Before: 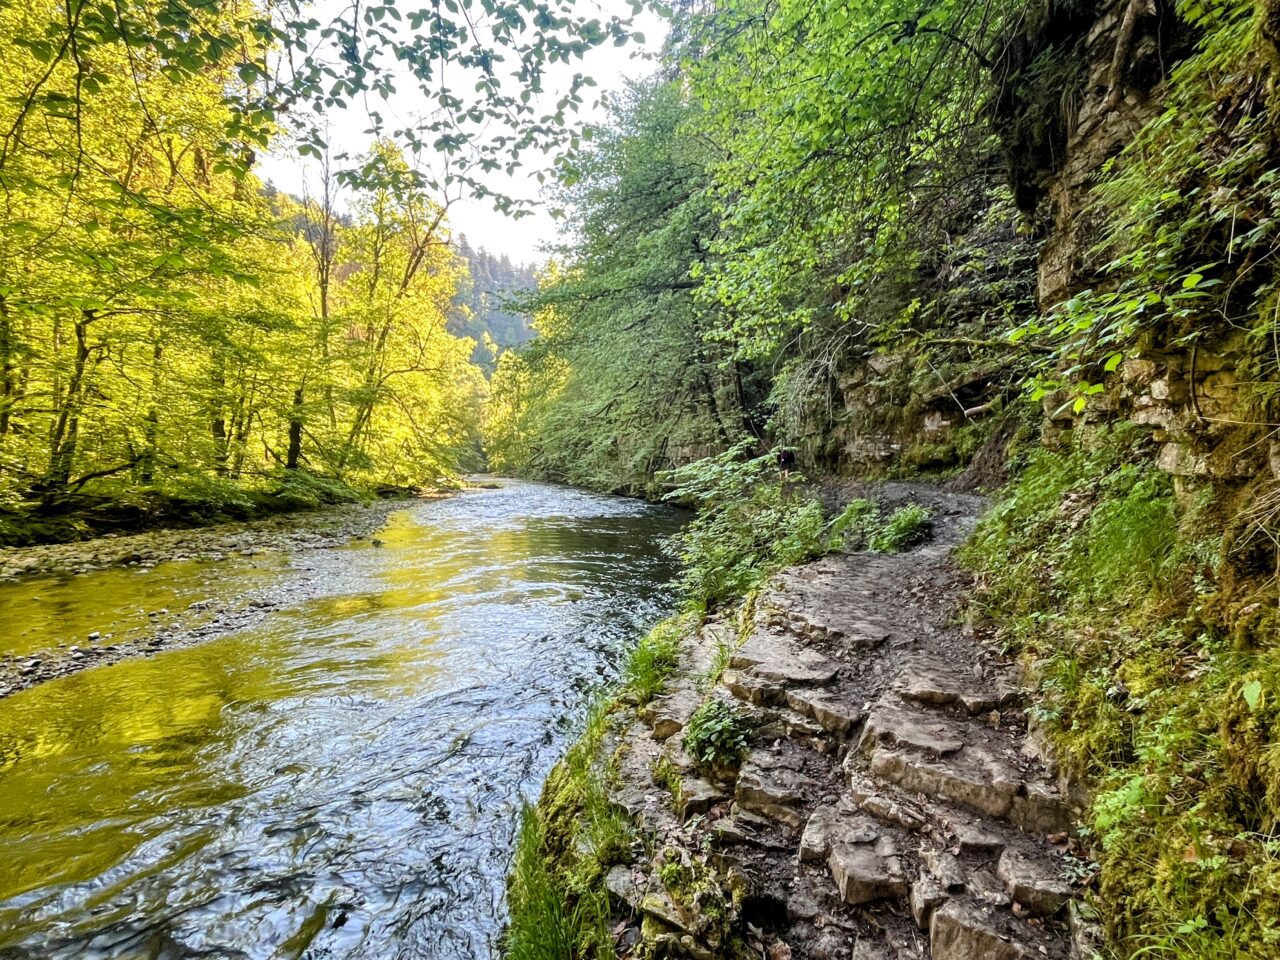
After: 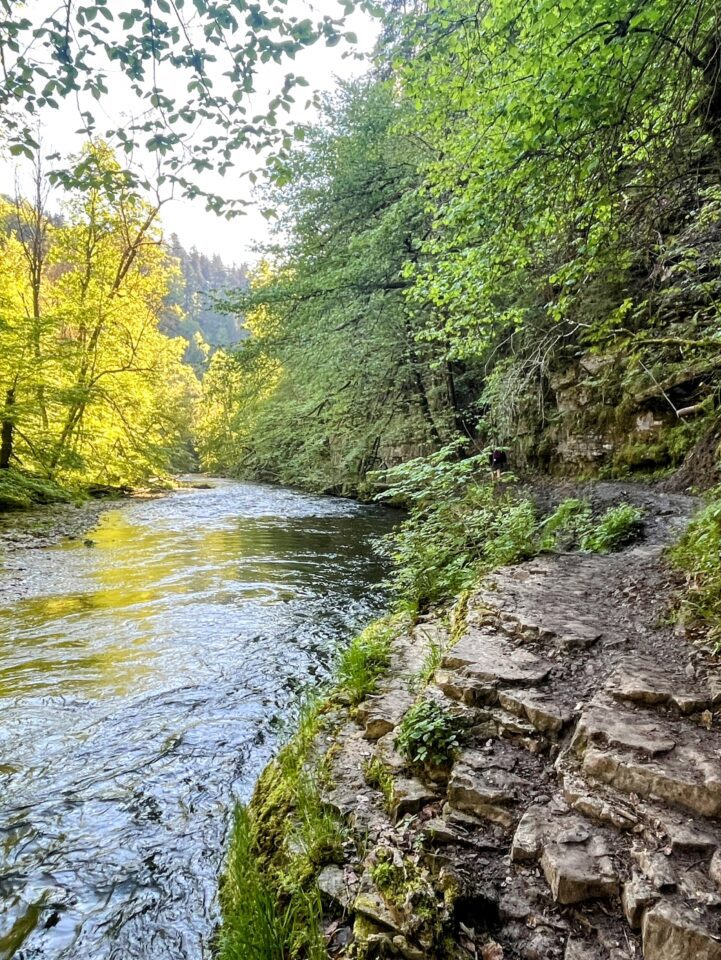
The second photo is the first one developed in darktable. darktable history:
crop and rotate: left 22.546%, right 21.108%
